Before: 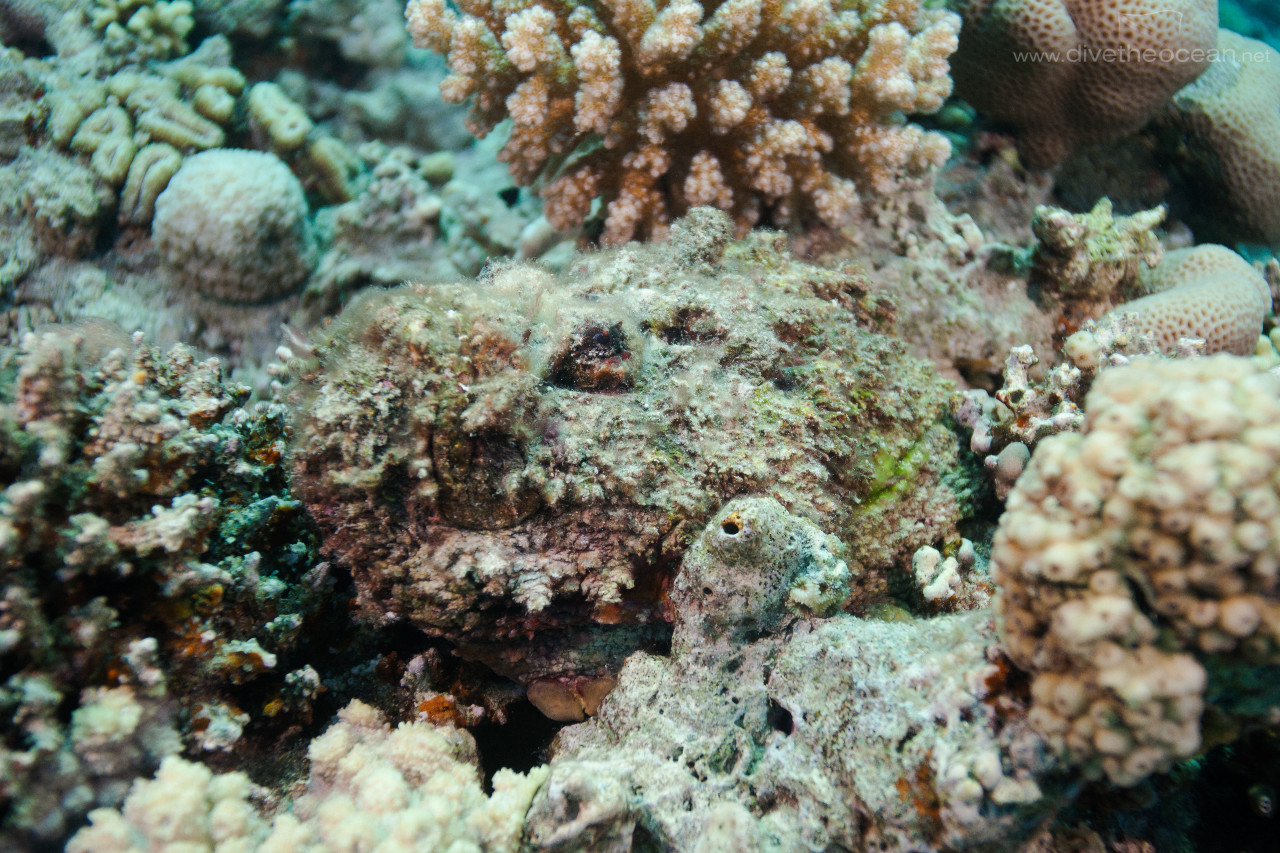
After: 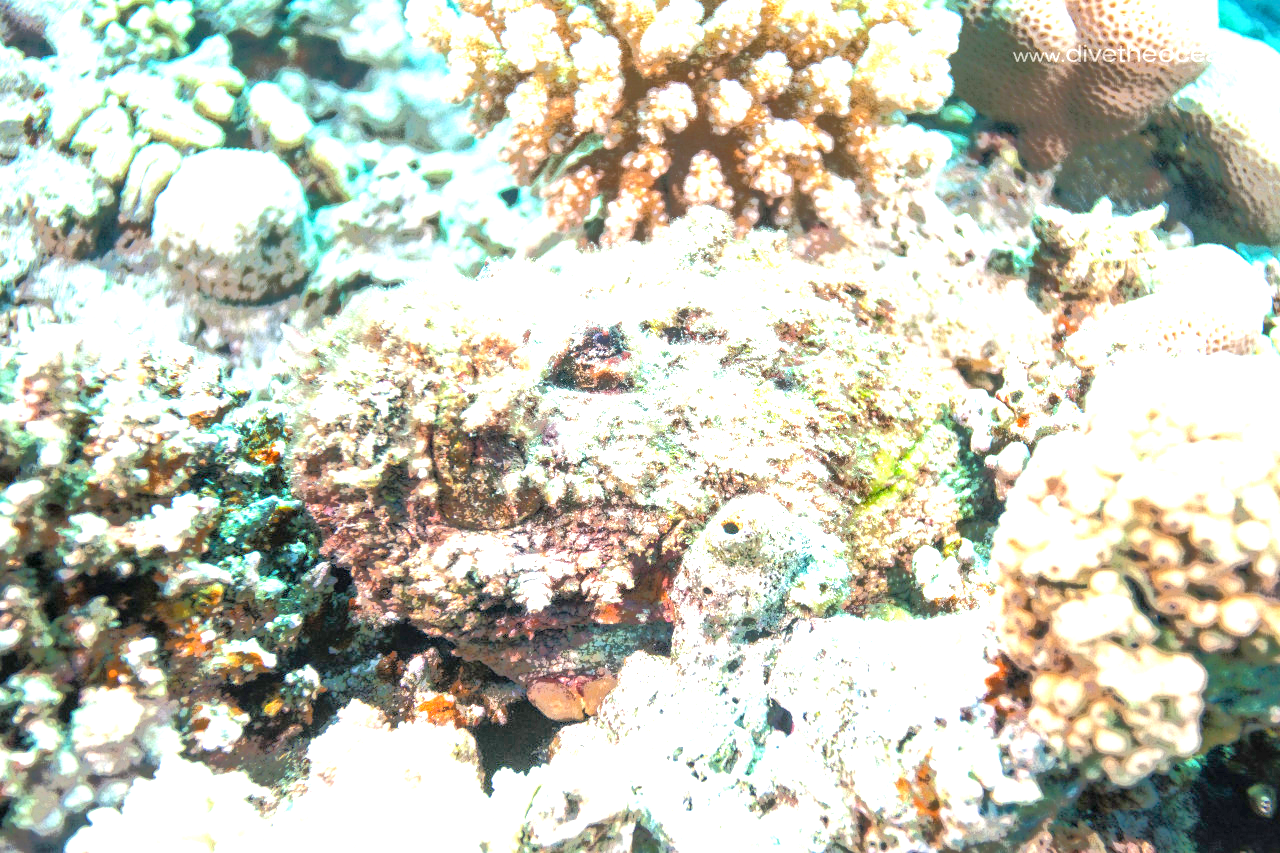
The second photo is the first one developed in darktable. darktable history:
exposure: black level correction 0.001, exposure 2.607 EV, compensate exposure bias true, compensate highlight preservation false
tone equalizer: -7 EV -0.63 EV, -6 EV 1 EV, -5 EV -0.45 EV, -4 EV 0.43 EV, -3 EV 0.41 EV, -2 EV 0.15 EV, -1 EV -0.15 EV, +0 EV -0.39 EV, smoothing diameter 25%, edges refinement/feathering 10, preserve details guided filter
local contrast: on, module defaults
